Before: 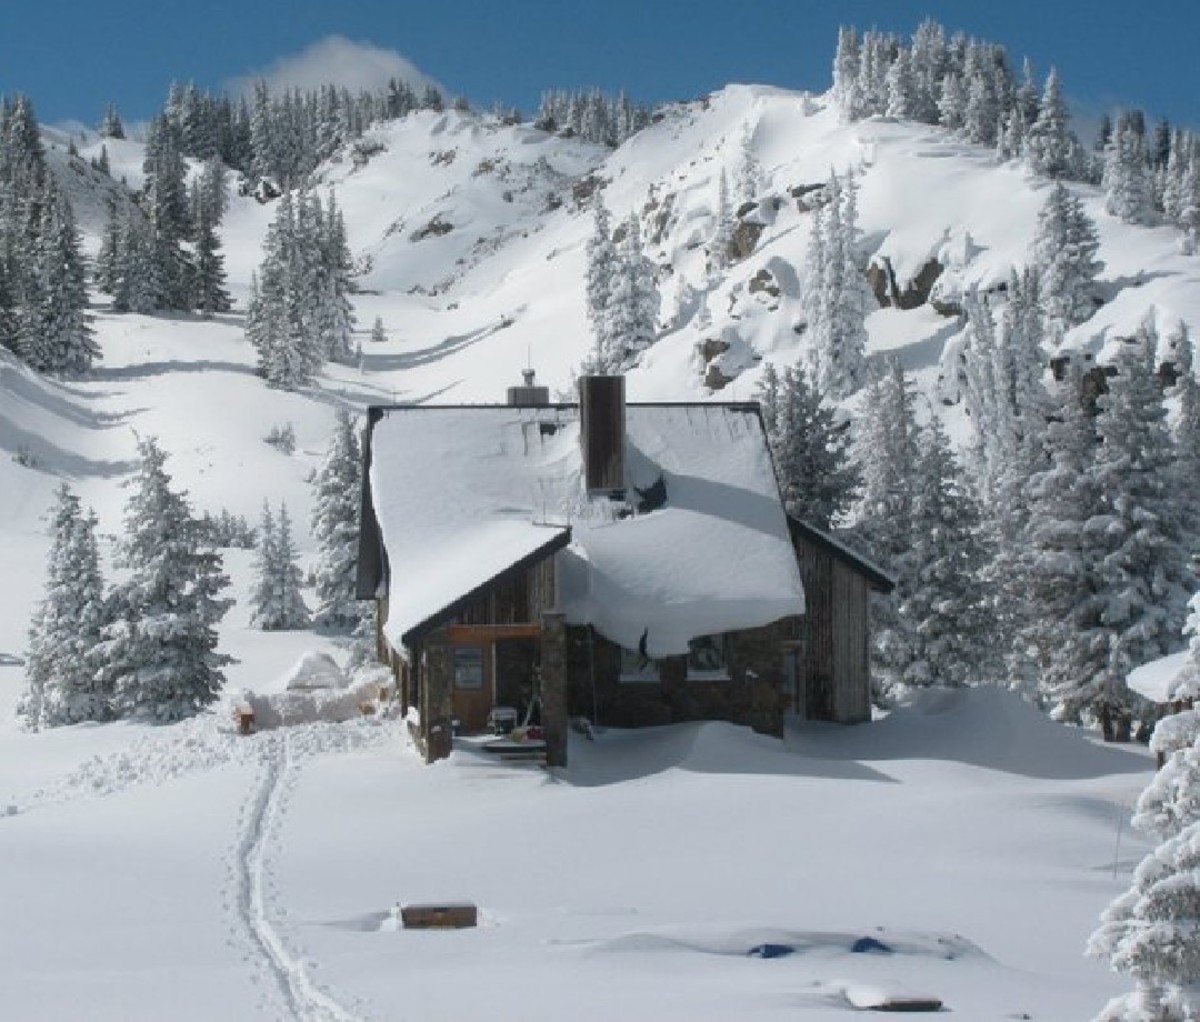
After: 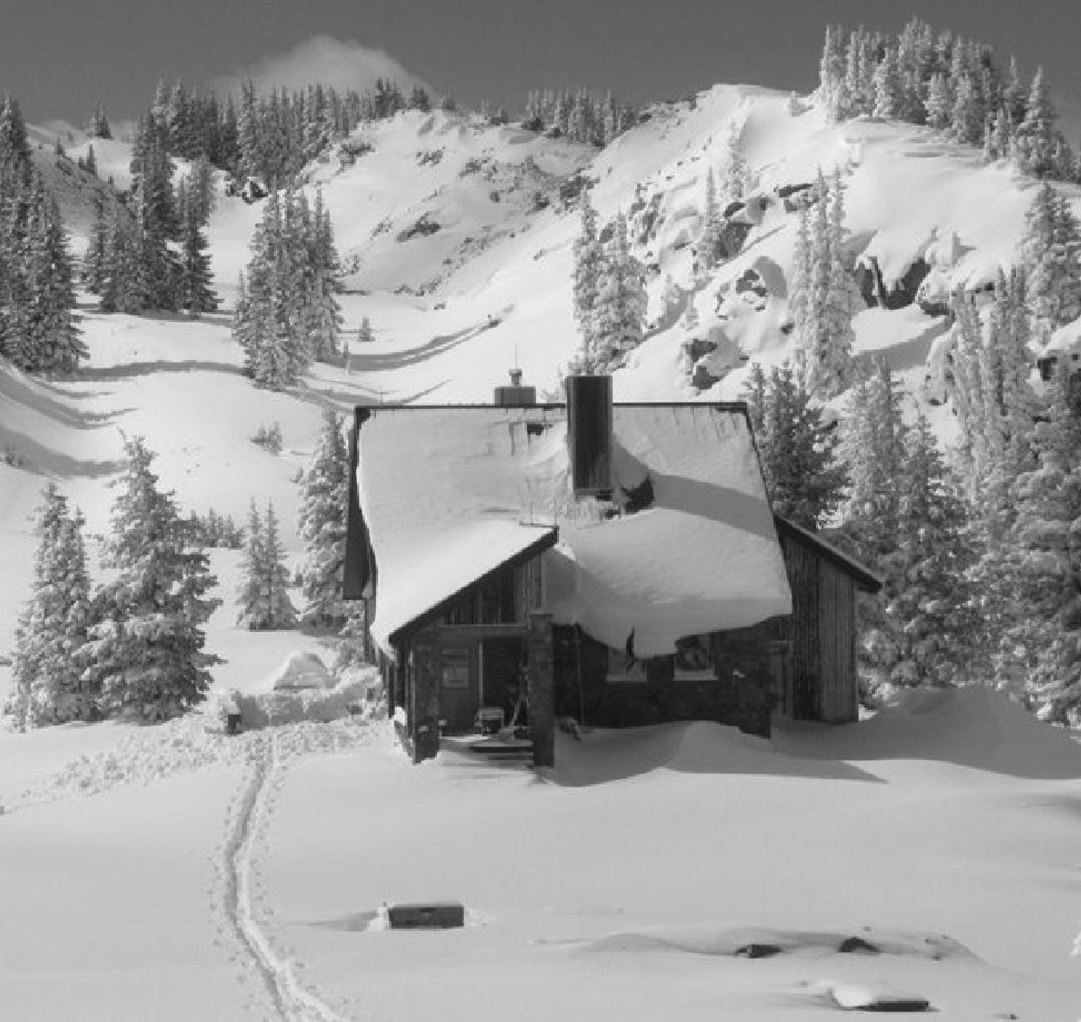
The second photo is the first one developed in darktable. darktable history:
exposure: compensate highlight preservation false
crop and rotate: left 1.088%, right 8.807%
monochrome: on, module defaults
